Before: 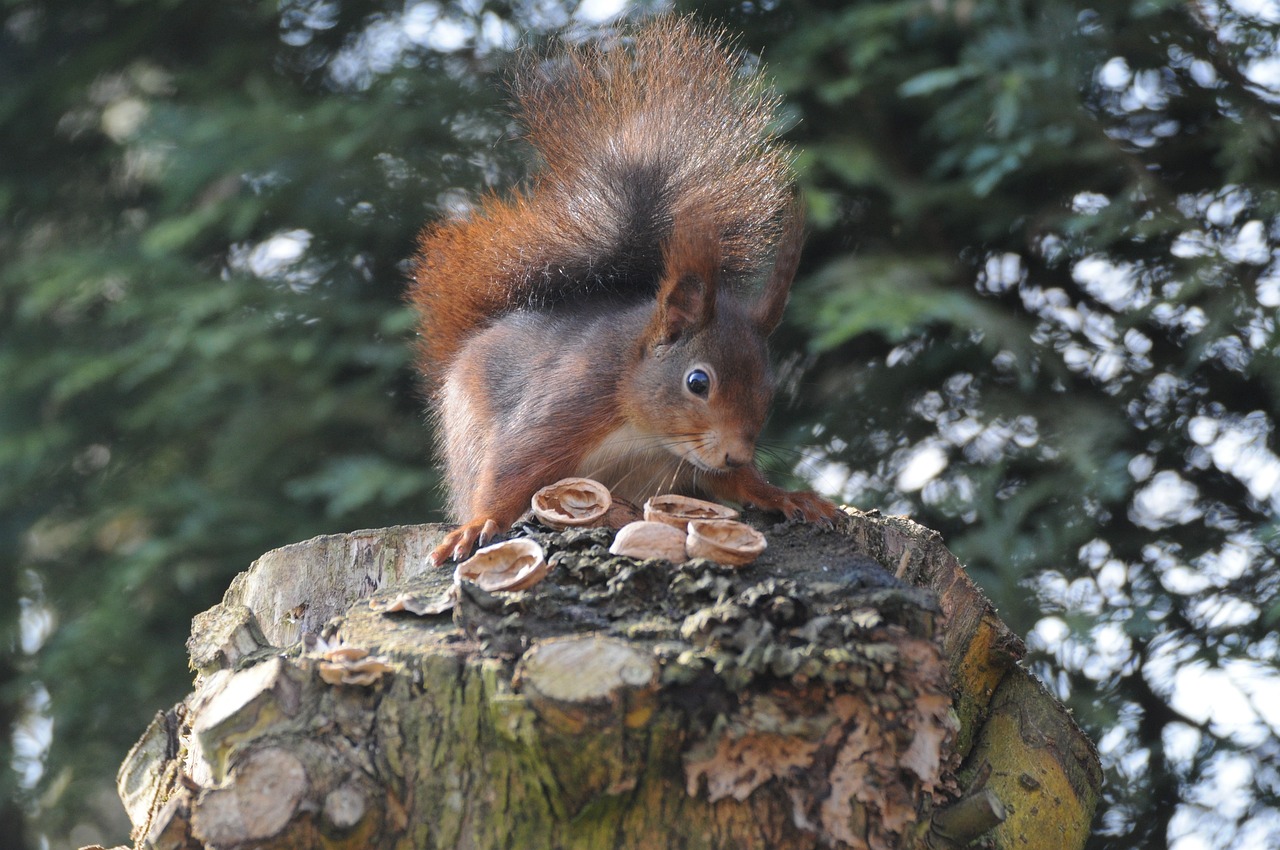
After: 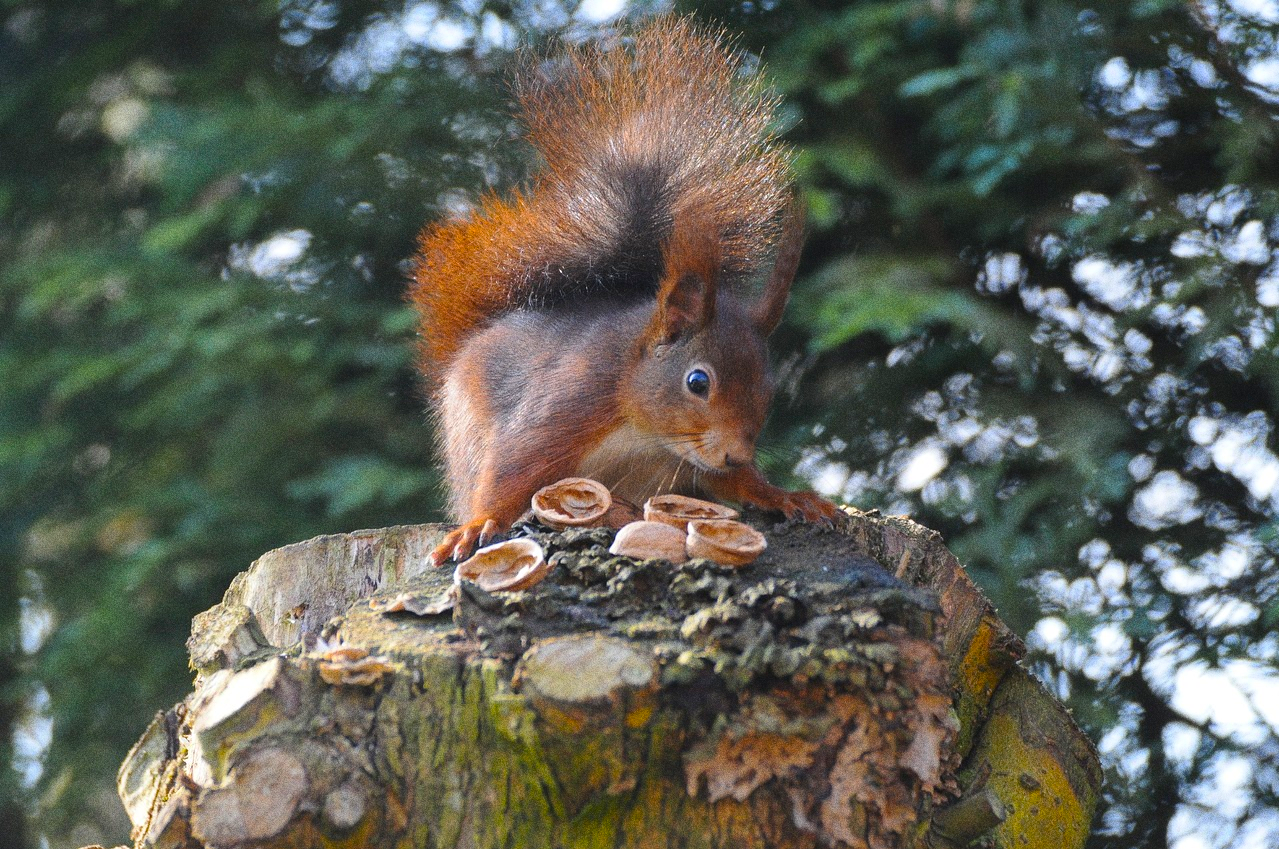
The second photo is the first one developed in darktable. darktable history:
grain: coarseness 0.09 ISO, strength 40%
color balance rgb: linear chroma grading › global chroma 15%, perceptual saturation grading › global saturation 30%
